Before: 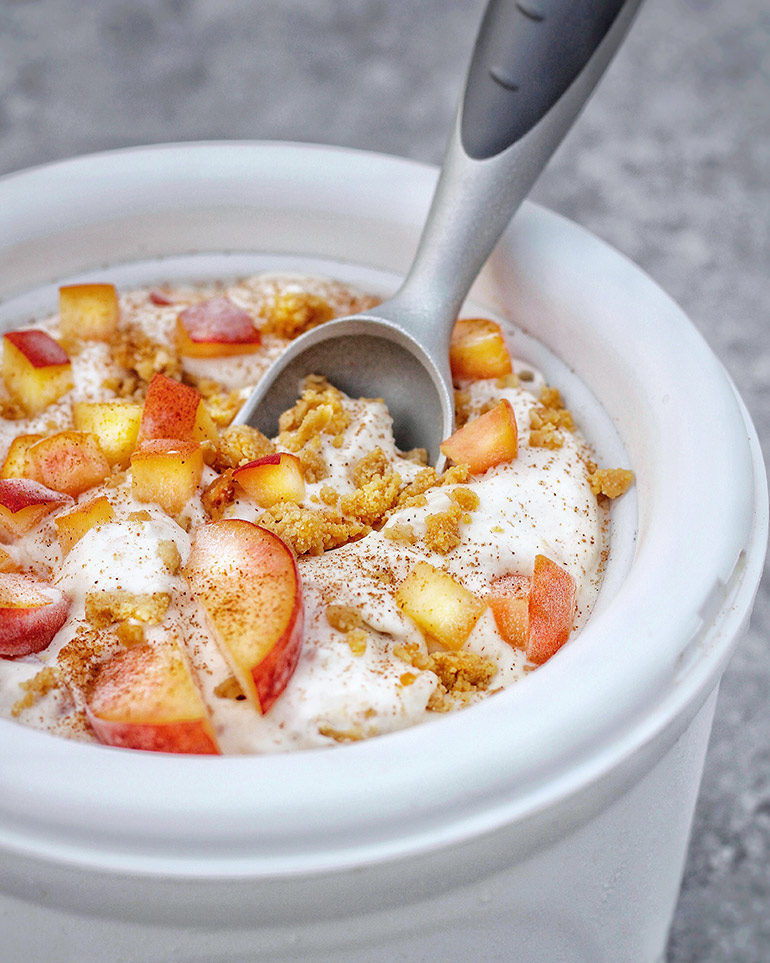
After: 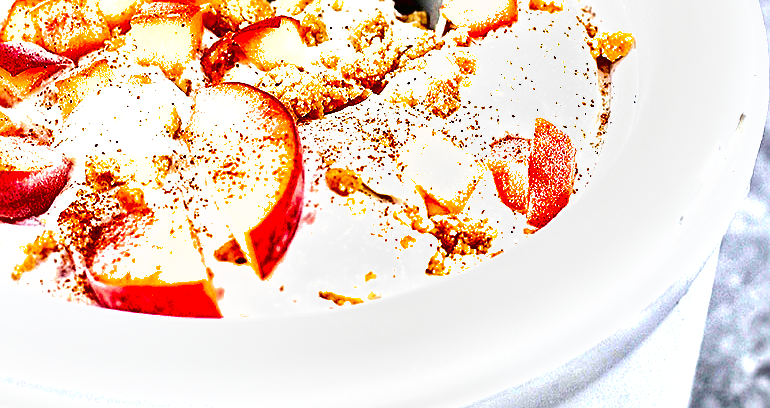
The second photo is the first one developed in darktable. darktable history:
levels: black 0.034%
sharpen: on, module defaults
crop: top 45.475%, bottom 12.153%
exposure: exposure 1.24 EV, compensate exposure bias true, compensate highlight preservation false
shadows and highlights: shadows 22.14, highlights -48.61, highlights color adjustment 89.18%, soften with gaussian
